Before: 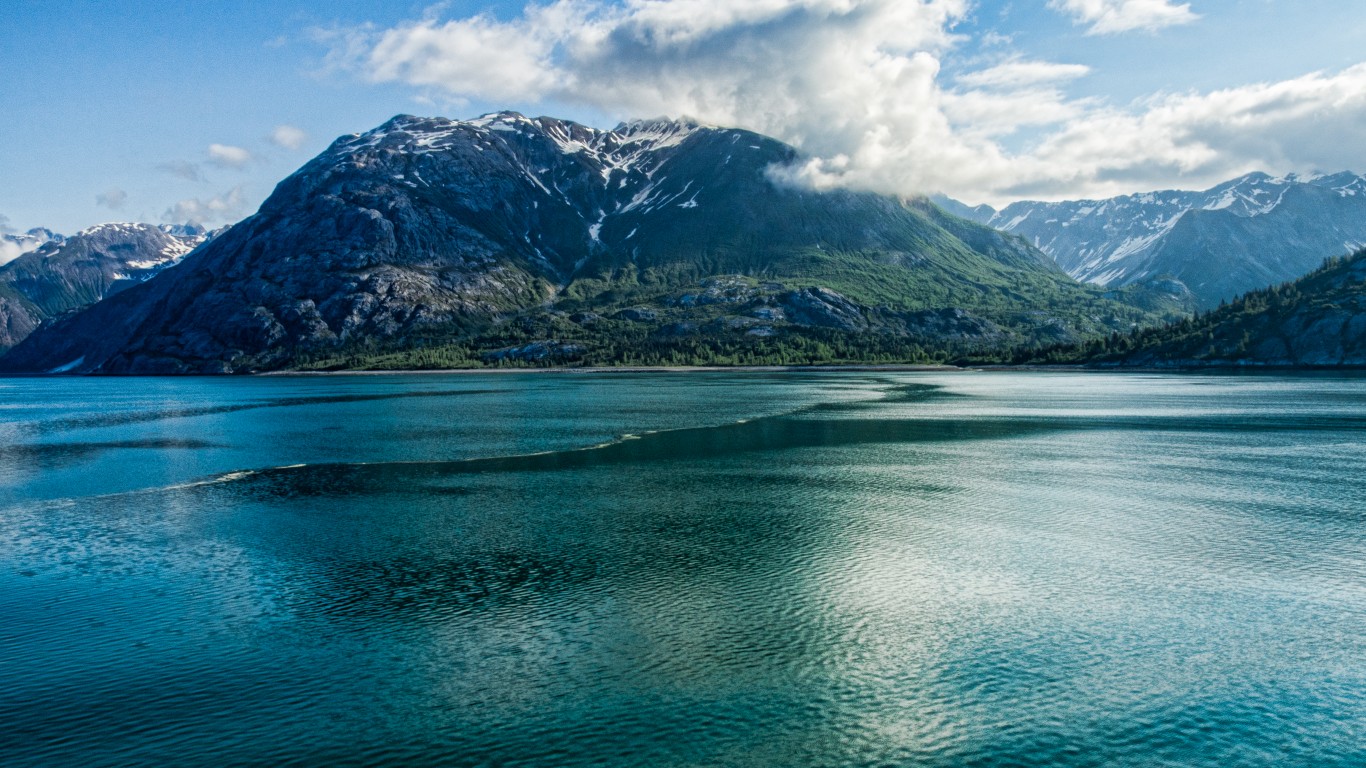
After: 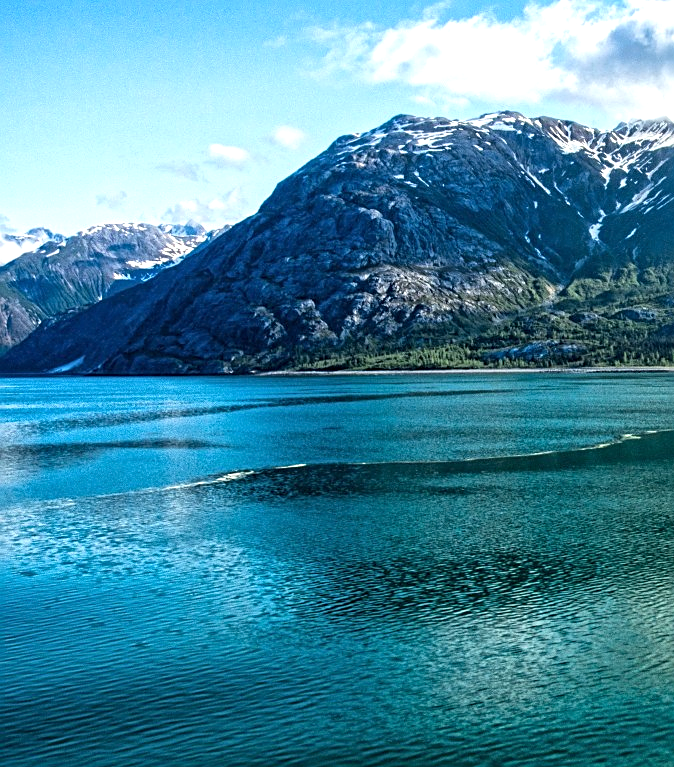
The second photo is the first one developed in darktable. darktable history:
exposure: exposure 0.949 EV, compensate highlight preservation false
crop and rotate: left 0.057%, top 0%, right 50.579%
sharpen: on, module defaults
